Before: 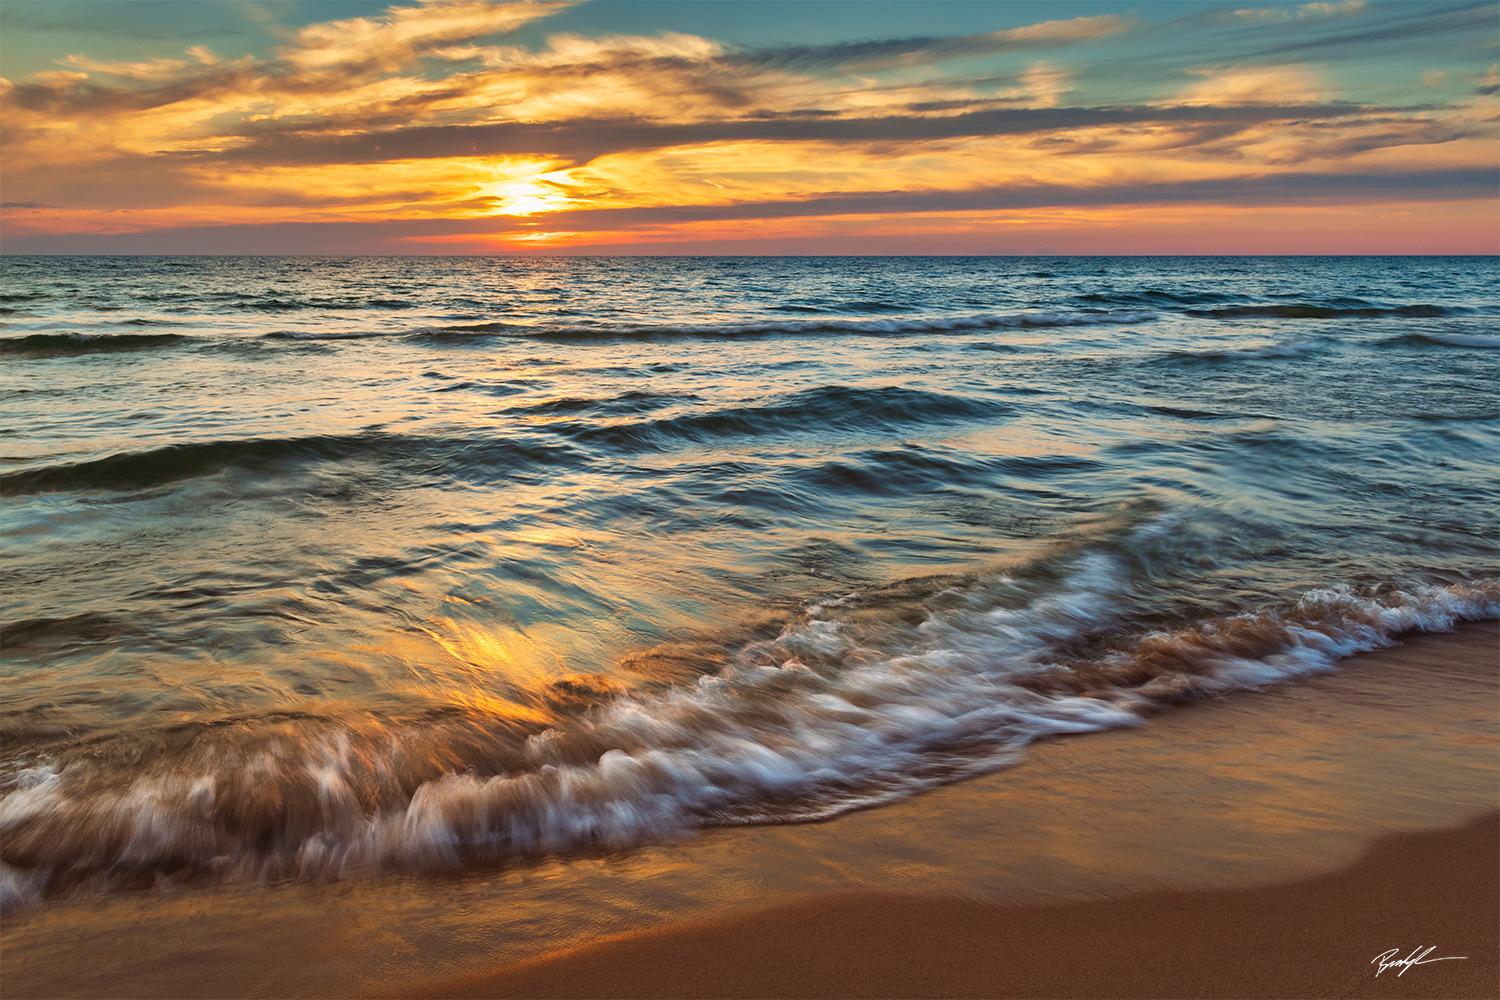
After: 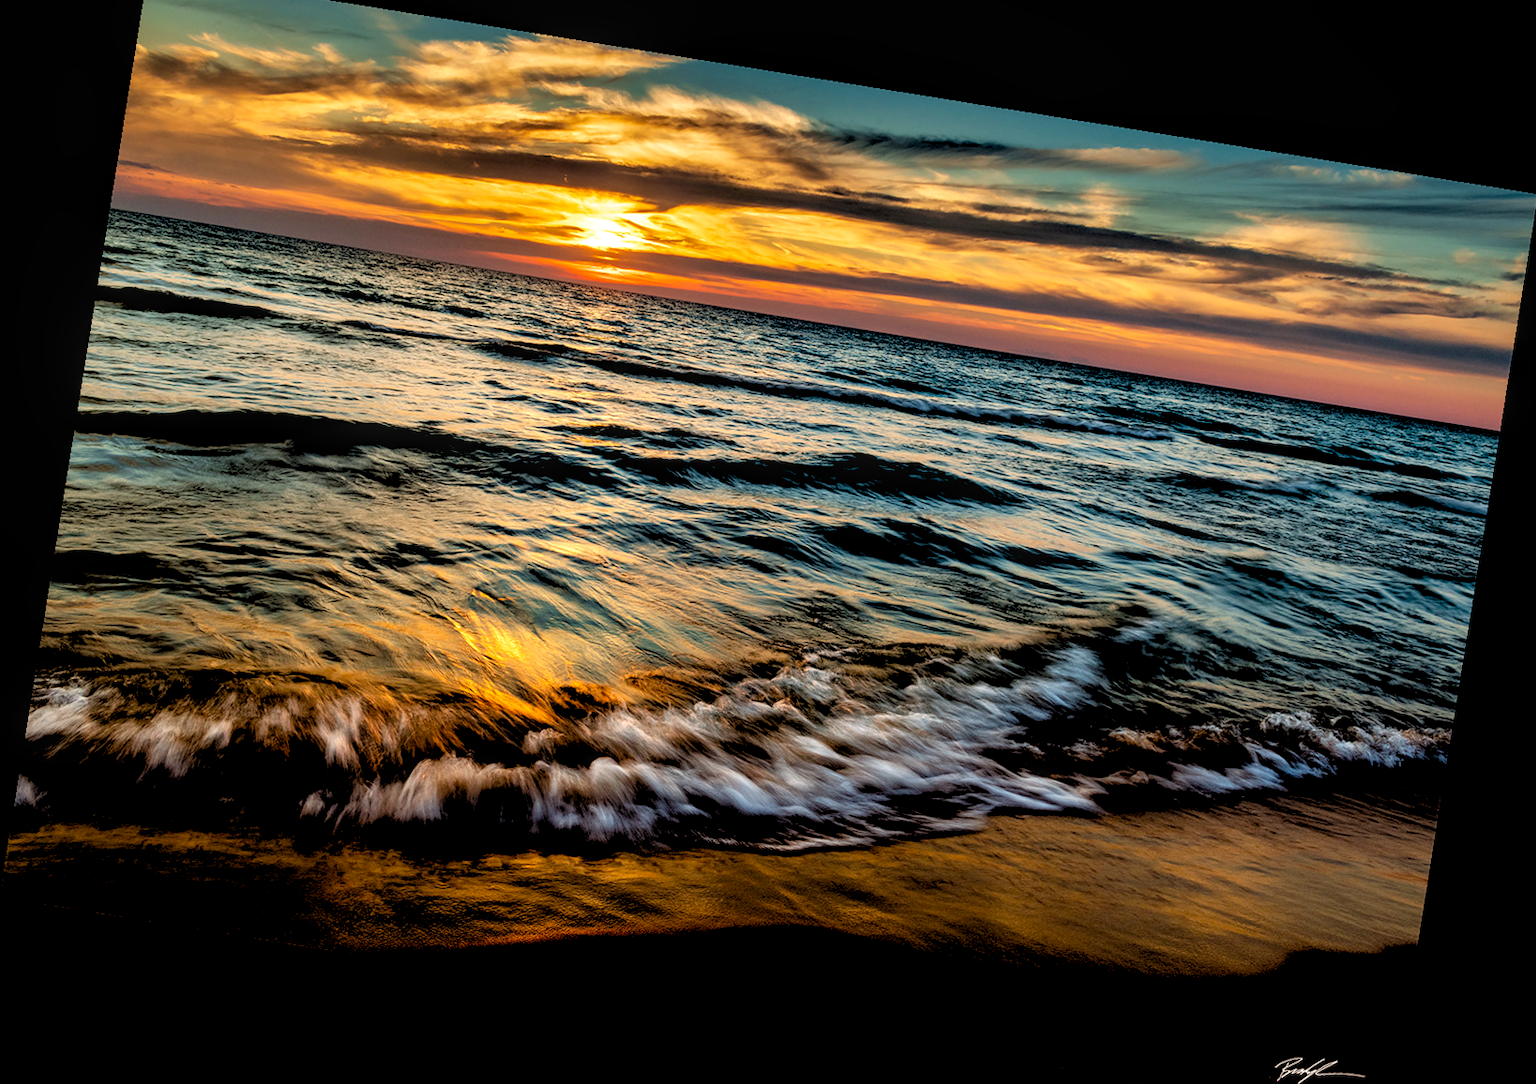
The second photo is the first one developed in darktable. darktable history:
rgb levels: levels [[0.034, 0.472, 0.904], [0, 0.5, 1], [0, 0.5, 1]]
crop and rotate: top 2.479%, bottom 3.018%
local contrast: on, module defaults
white balance: red 1.009, blue 0.985
exposure: black level correction 0.047, exposure 0.013 EV, compensate highlight preservation false
rotate and perspective: rotation 9.12°, automatic cropping off
